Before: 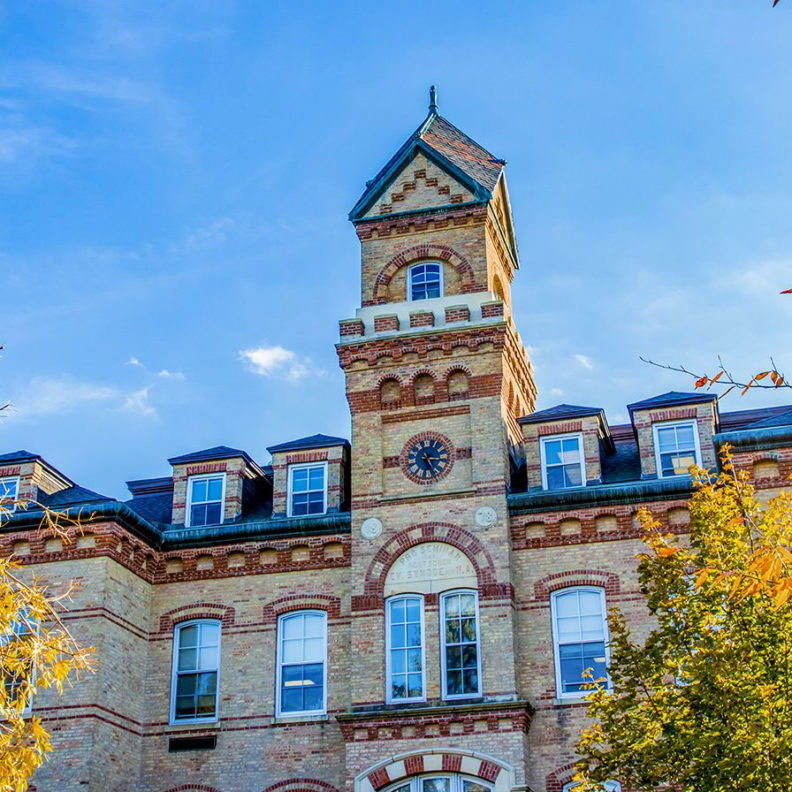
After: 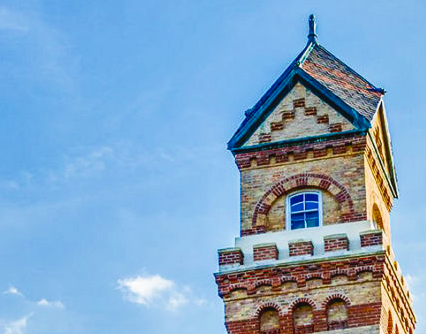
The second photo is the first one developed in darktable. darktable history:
crop: left 15.306%, top 9.065%, right 30.789%, bottom 48.638%
tone curve: curves: ch0 [(0, 0) (0.003, 0.047) (0.011, 0.051) (0.025, 0.051) (0.044, 0.057) (0.069, 0.068) (0.1, 0.076) (0.136, 0.108) (0.177, 0.166) (0.224, 0.229) (0.277, 0.299) (0.335, 0.364) (0.399, 0.46) (0.468, 0.553) (0.543, 0.639) (0.623, 0.724) (0.709, 0.808) (0.801, 0.886) (0.898, 0.954) (1, 1)], preserve colors none
shadows and highlights: shadows 40, highlights -54, highlights color adjustment 46%, low approximation 0.01, soften with gaussian
